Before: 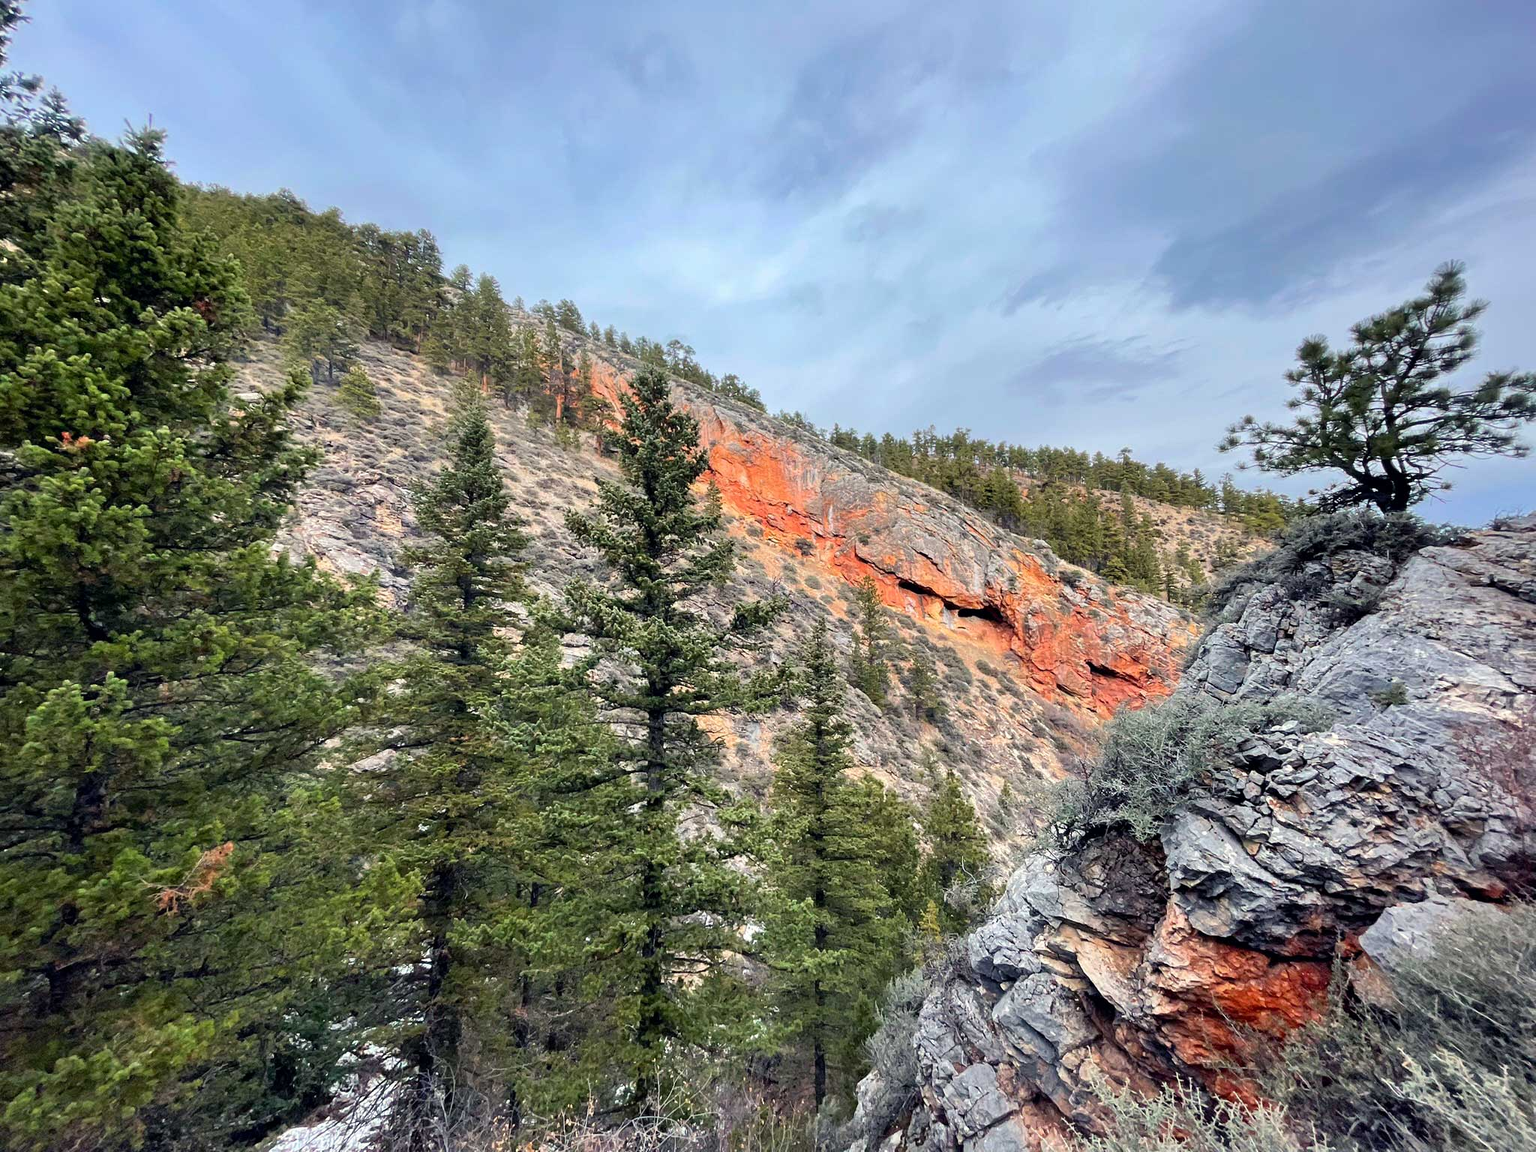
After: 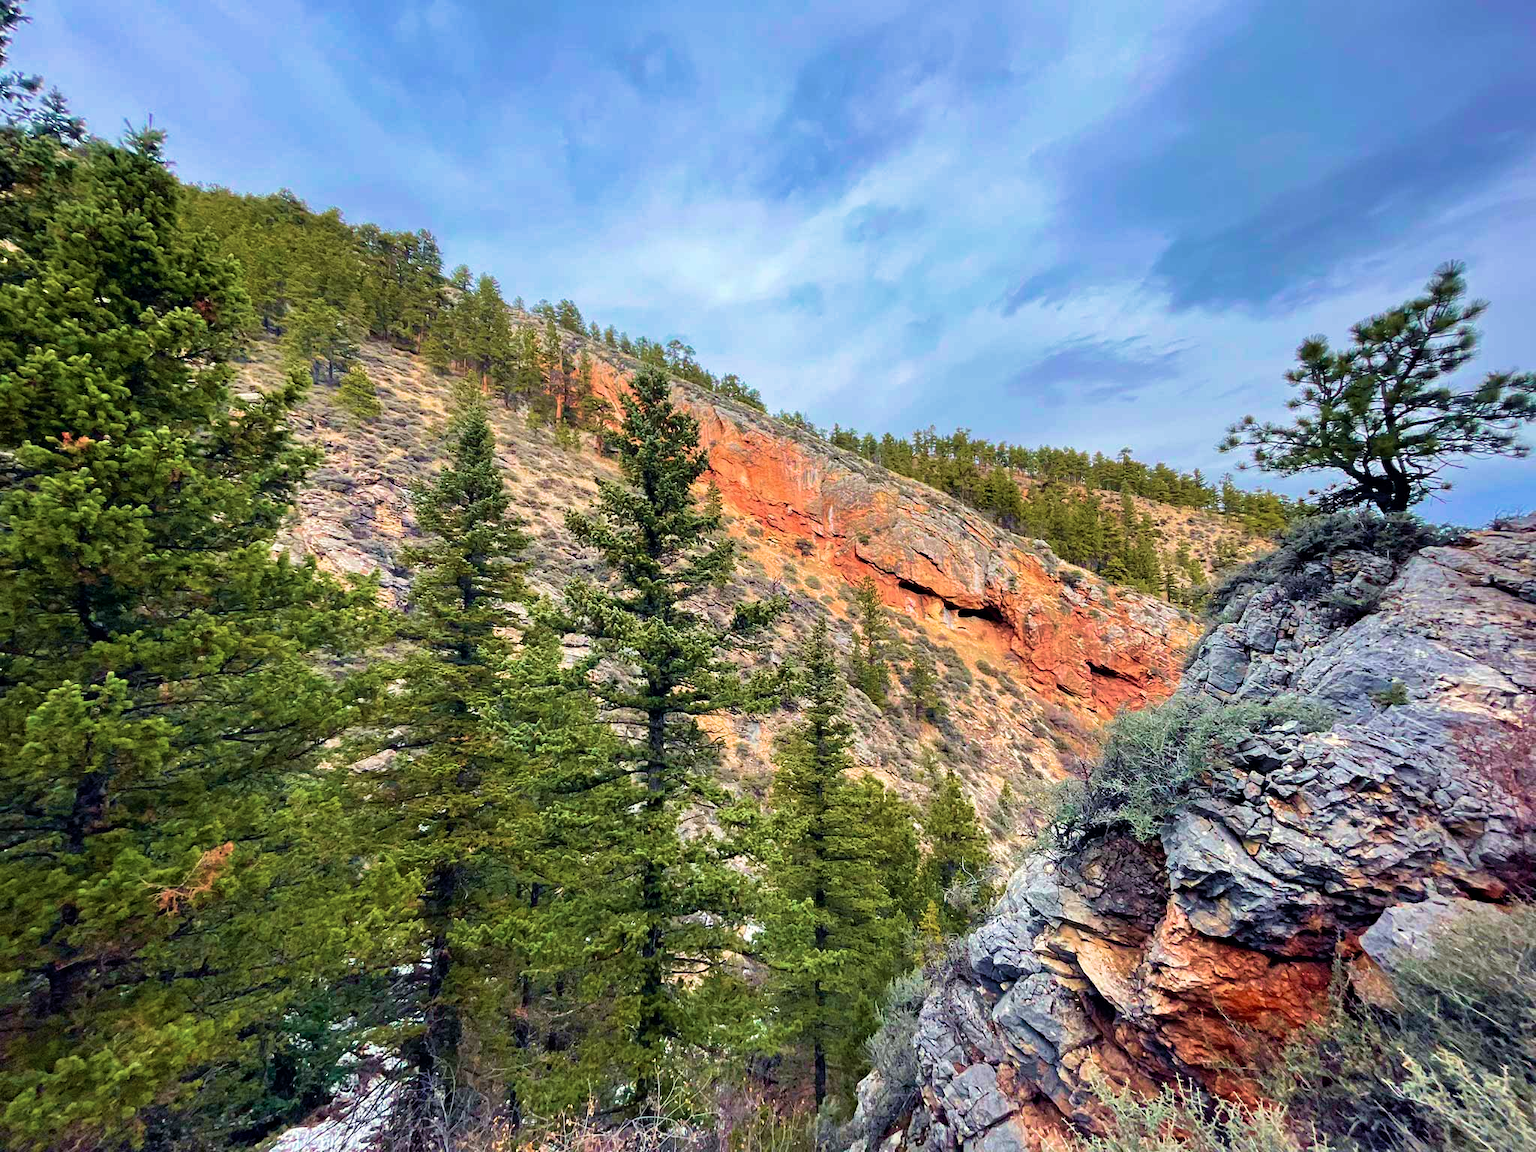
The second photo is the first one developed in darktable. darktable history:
haze removal: compatibility mode true, adaptive false
velvia: strength 74.64%
